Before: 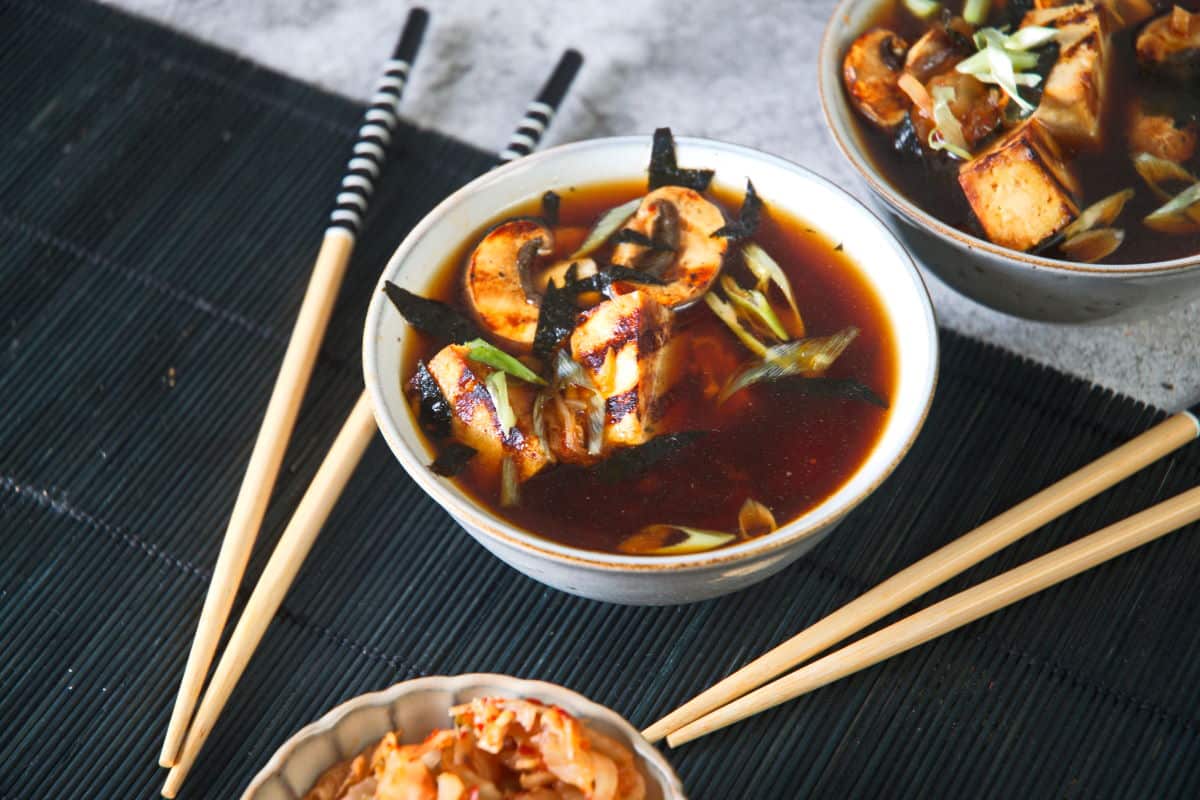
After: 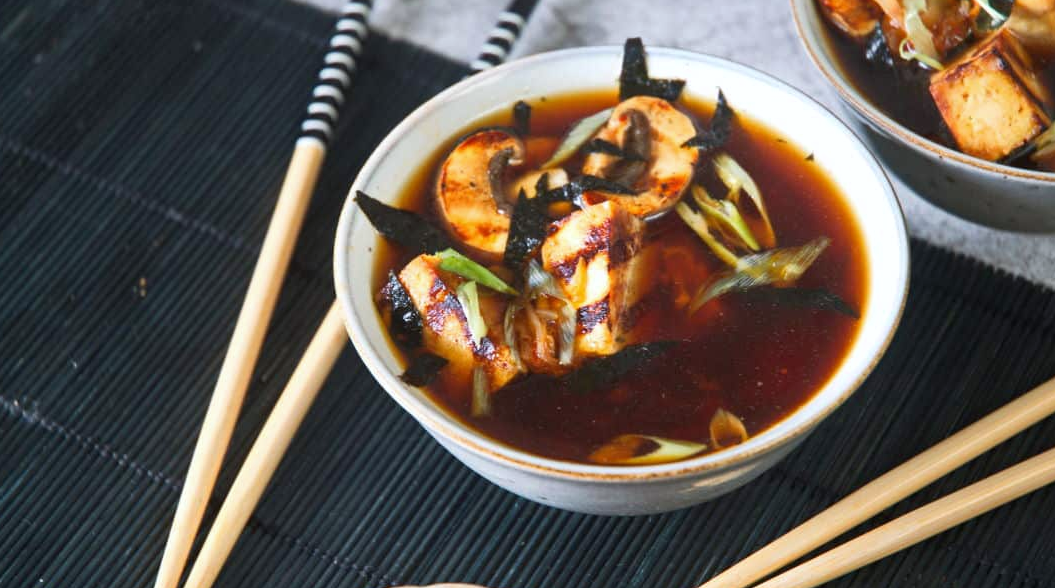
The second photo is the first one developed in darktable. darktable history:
white balance: red 0.988, blue 1.017
crop and rotate: left 2.425%, top 11.305%, right 9.6%, bottom 15.08%
